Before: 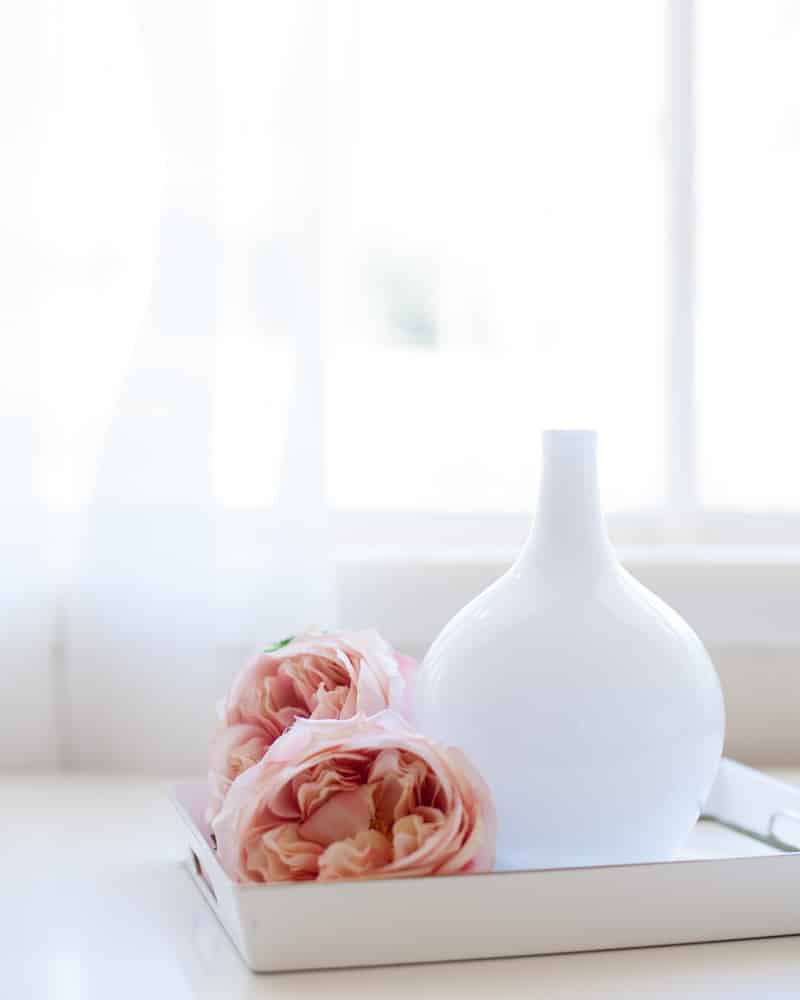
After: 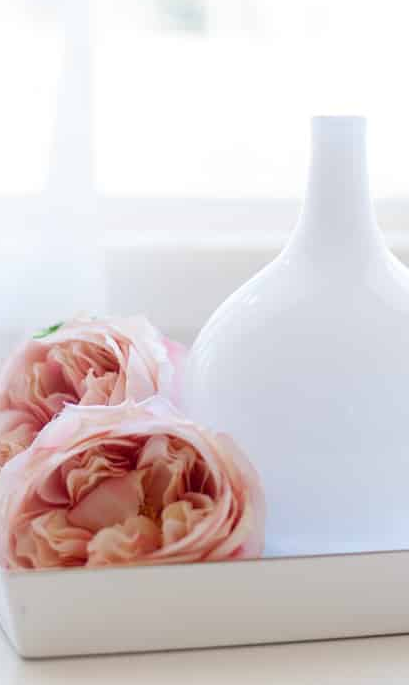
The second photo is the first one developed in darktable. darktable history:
crop and rotate: left 28.959%, top 31.427%, right 19.863%
